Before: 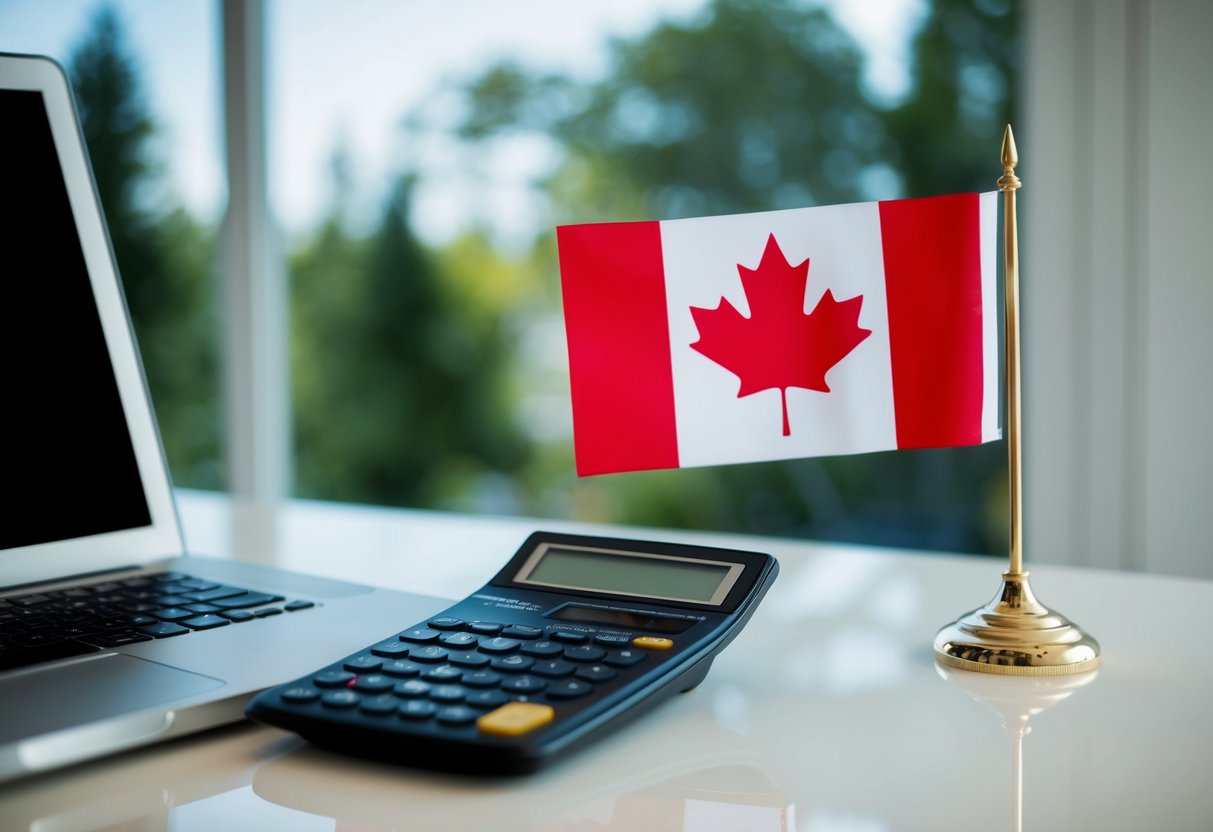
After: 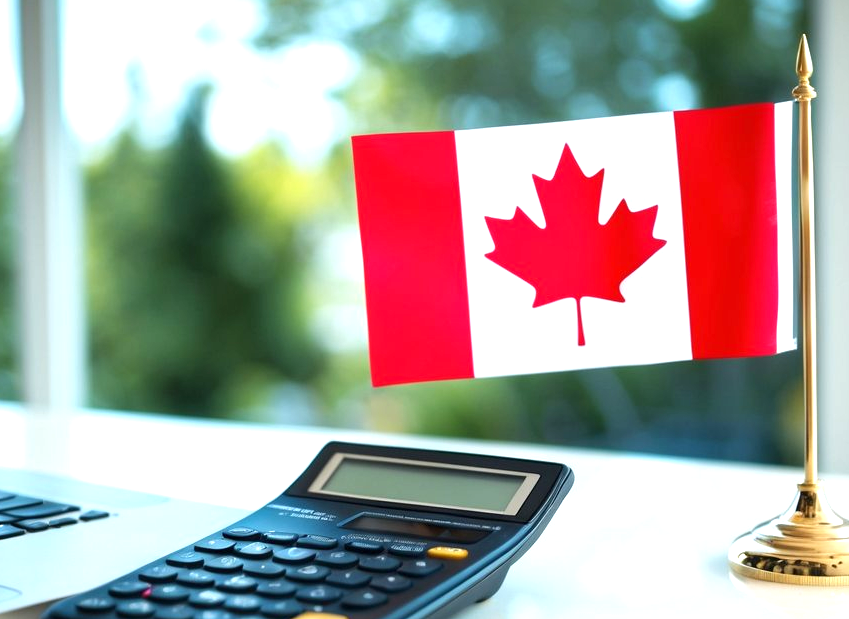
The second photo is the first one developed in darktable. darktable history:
crop and rotate: left 16.959%, top 10.911%, right 12.991%, bottom 14.674%
exposure: exposure 1 EV, compensate exposure bias true, compensate highlight preservation false
